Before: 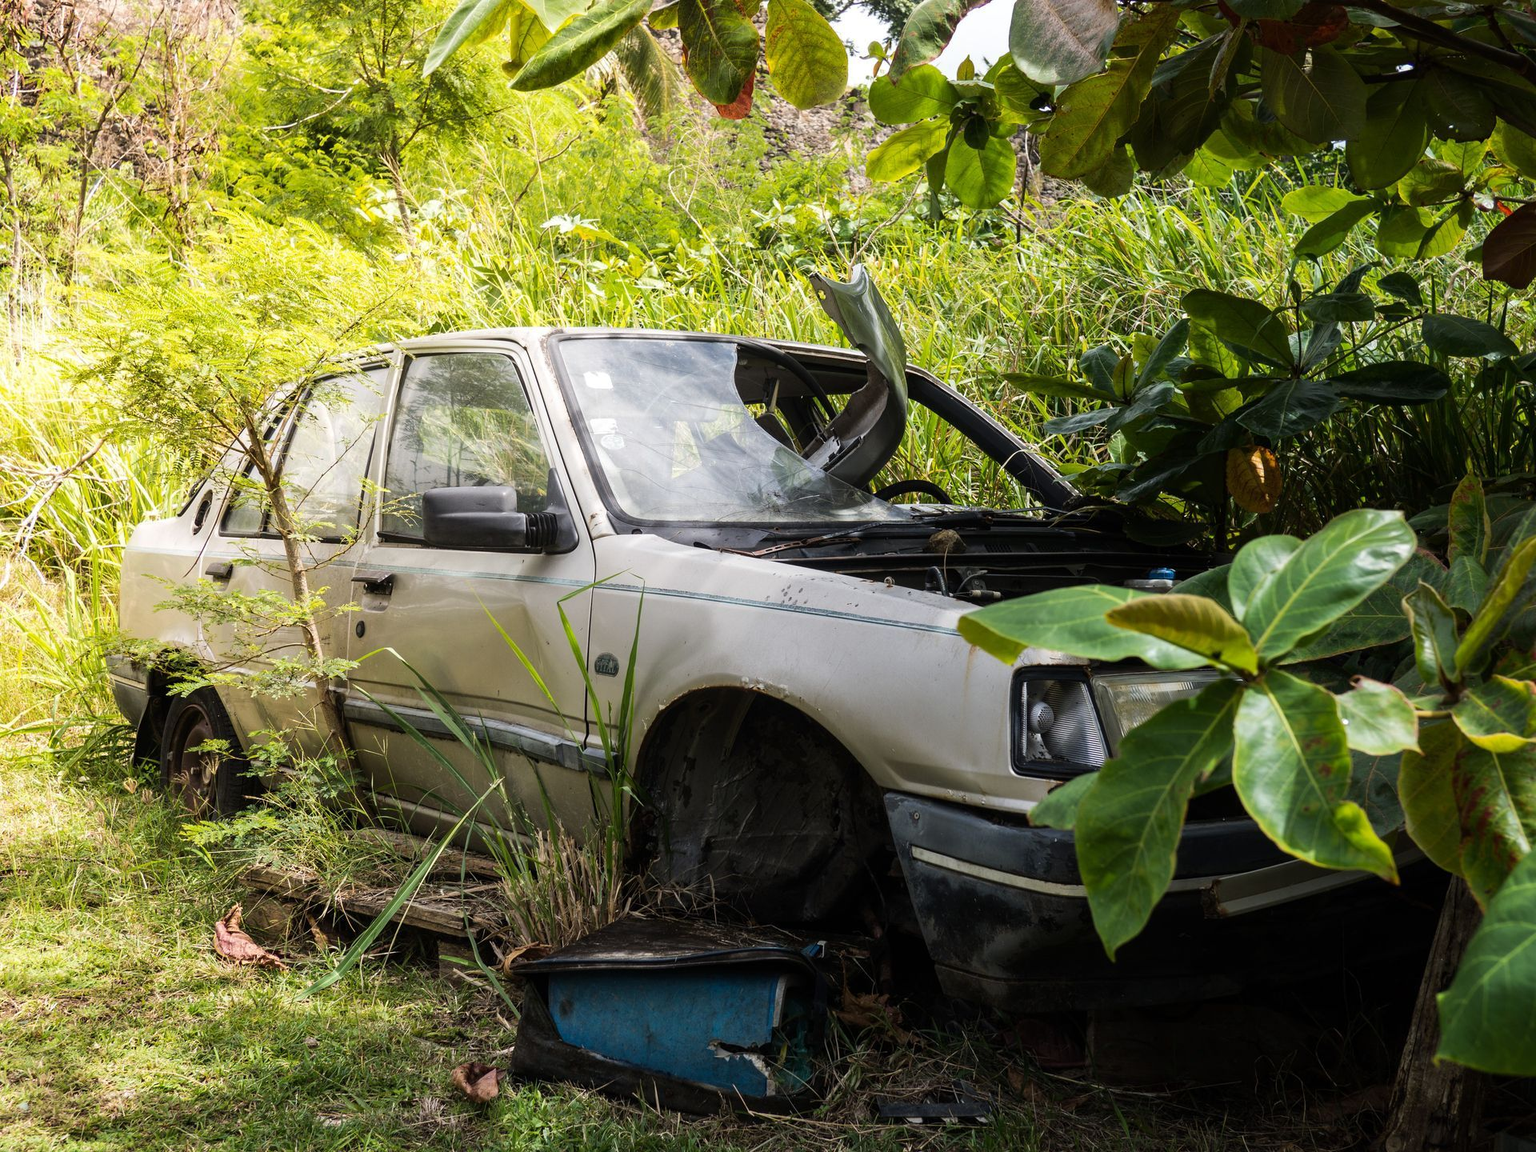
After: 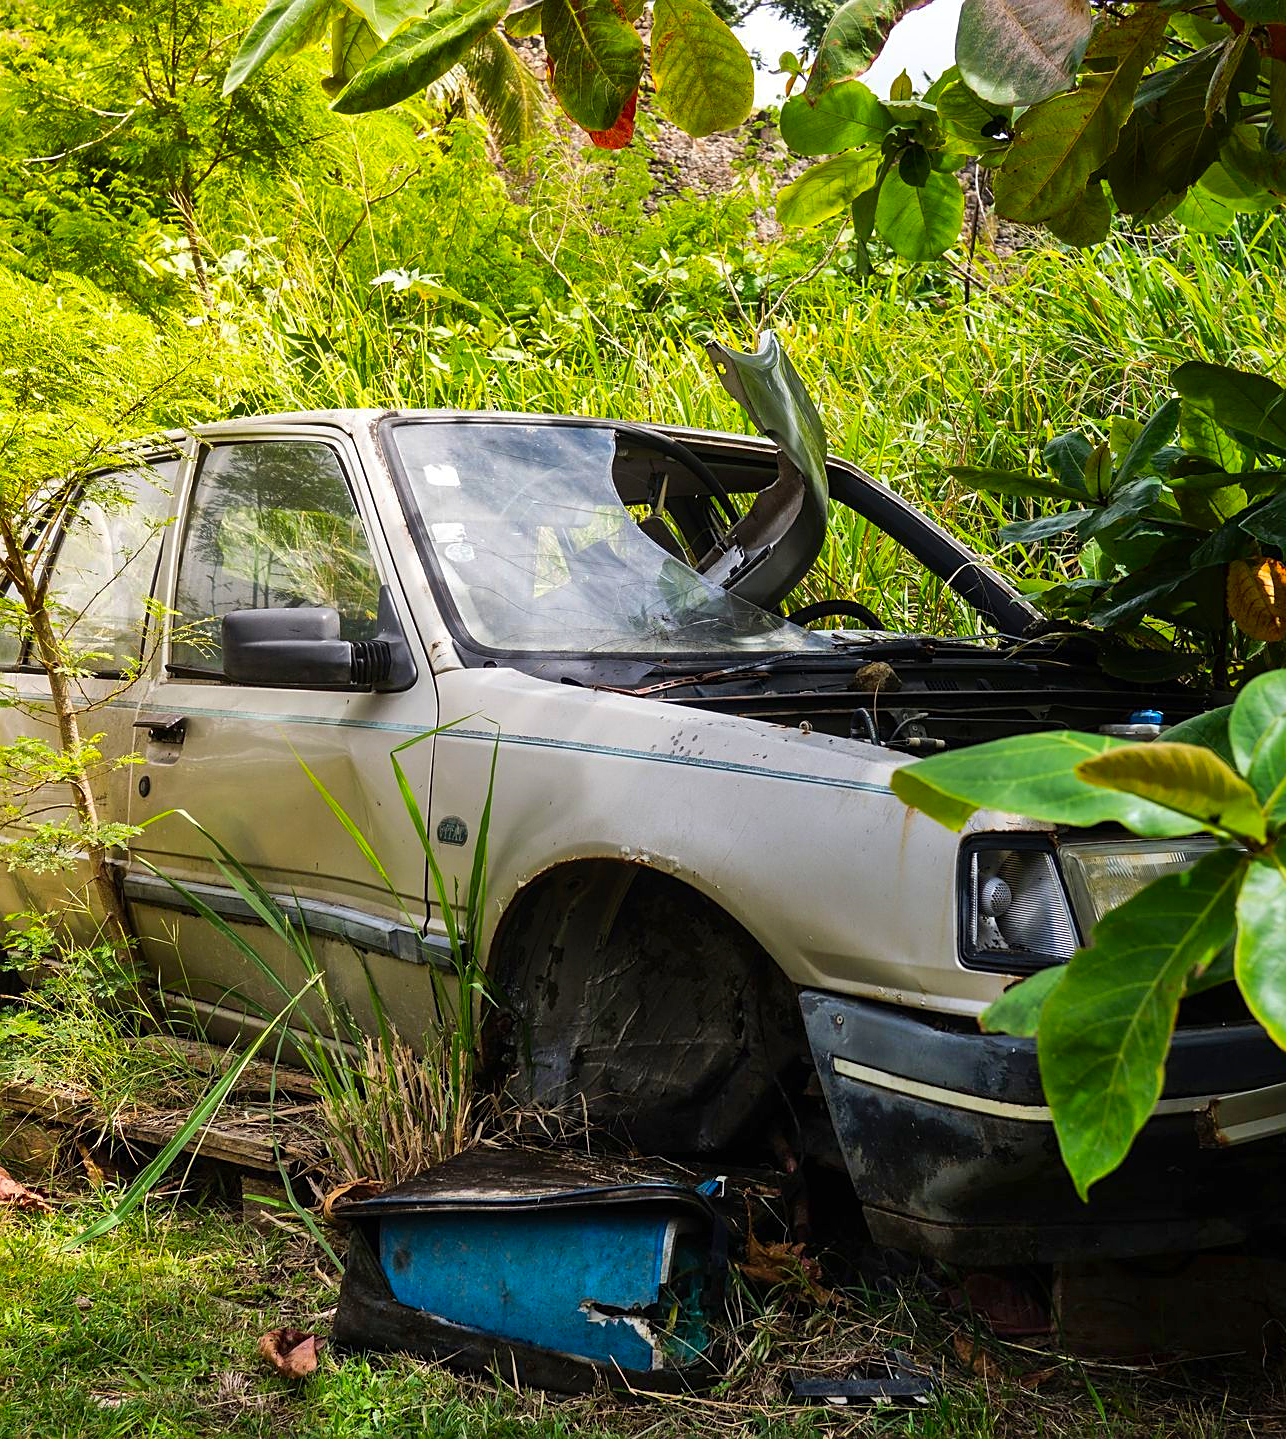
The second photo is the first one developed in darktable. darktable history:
contrast brightness saturation: saturation 0.487
sharpen: on, module defaults
shadows and highlights: radius 101.63, shadows 50.56, highlights -64.78, highlights color adjustment 46.77%, soften with gaussian
exposure: compensate exposure bias true, compensate highlight preservation false
crop and rotate: left 15.971%, right 16.999%
